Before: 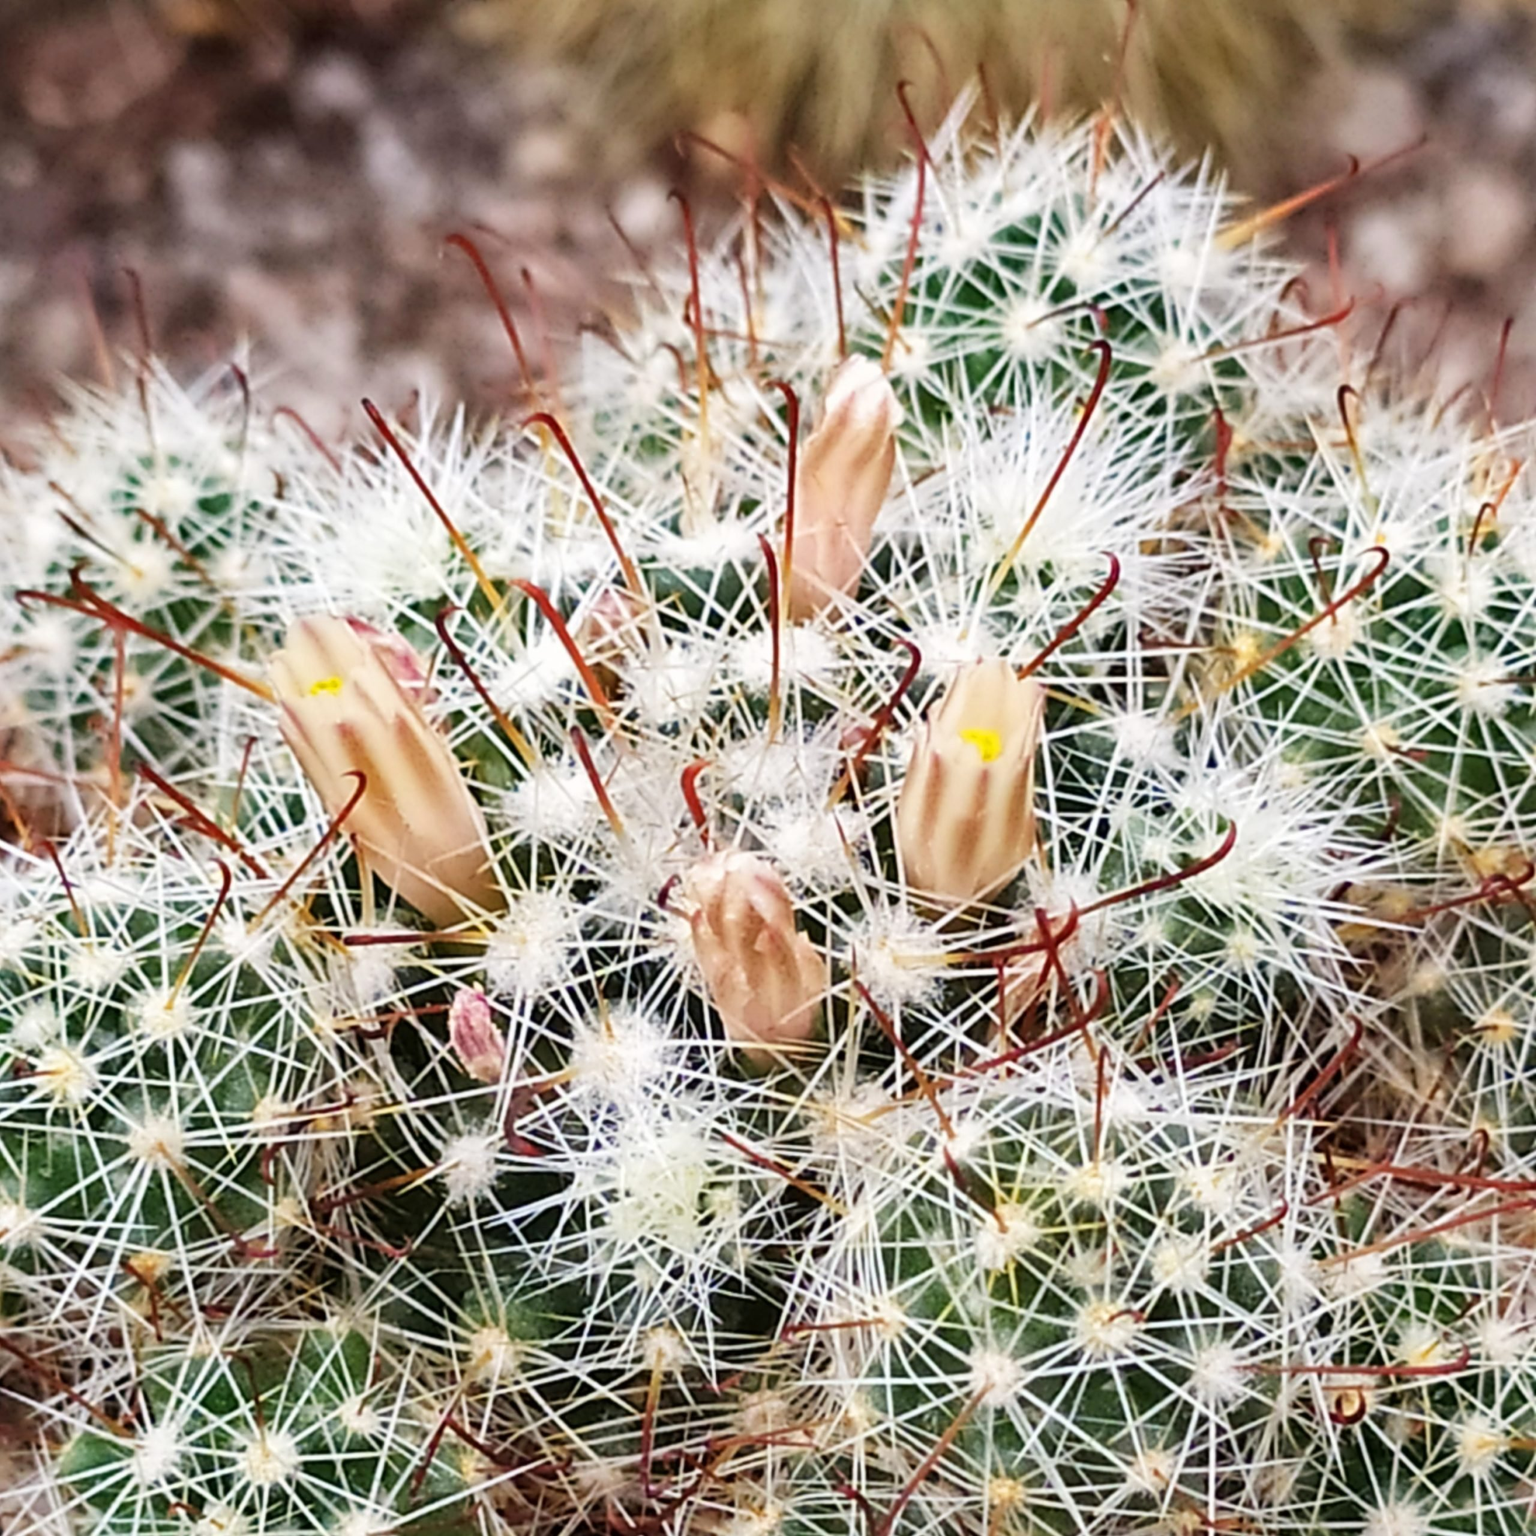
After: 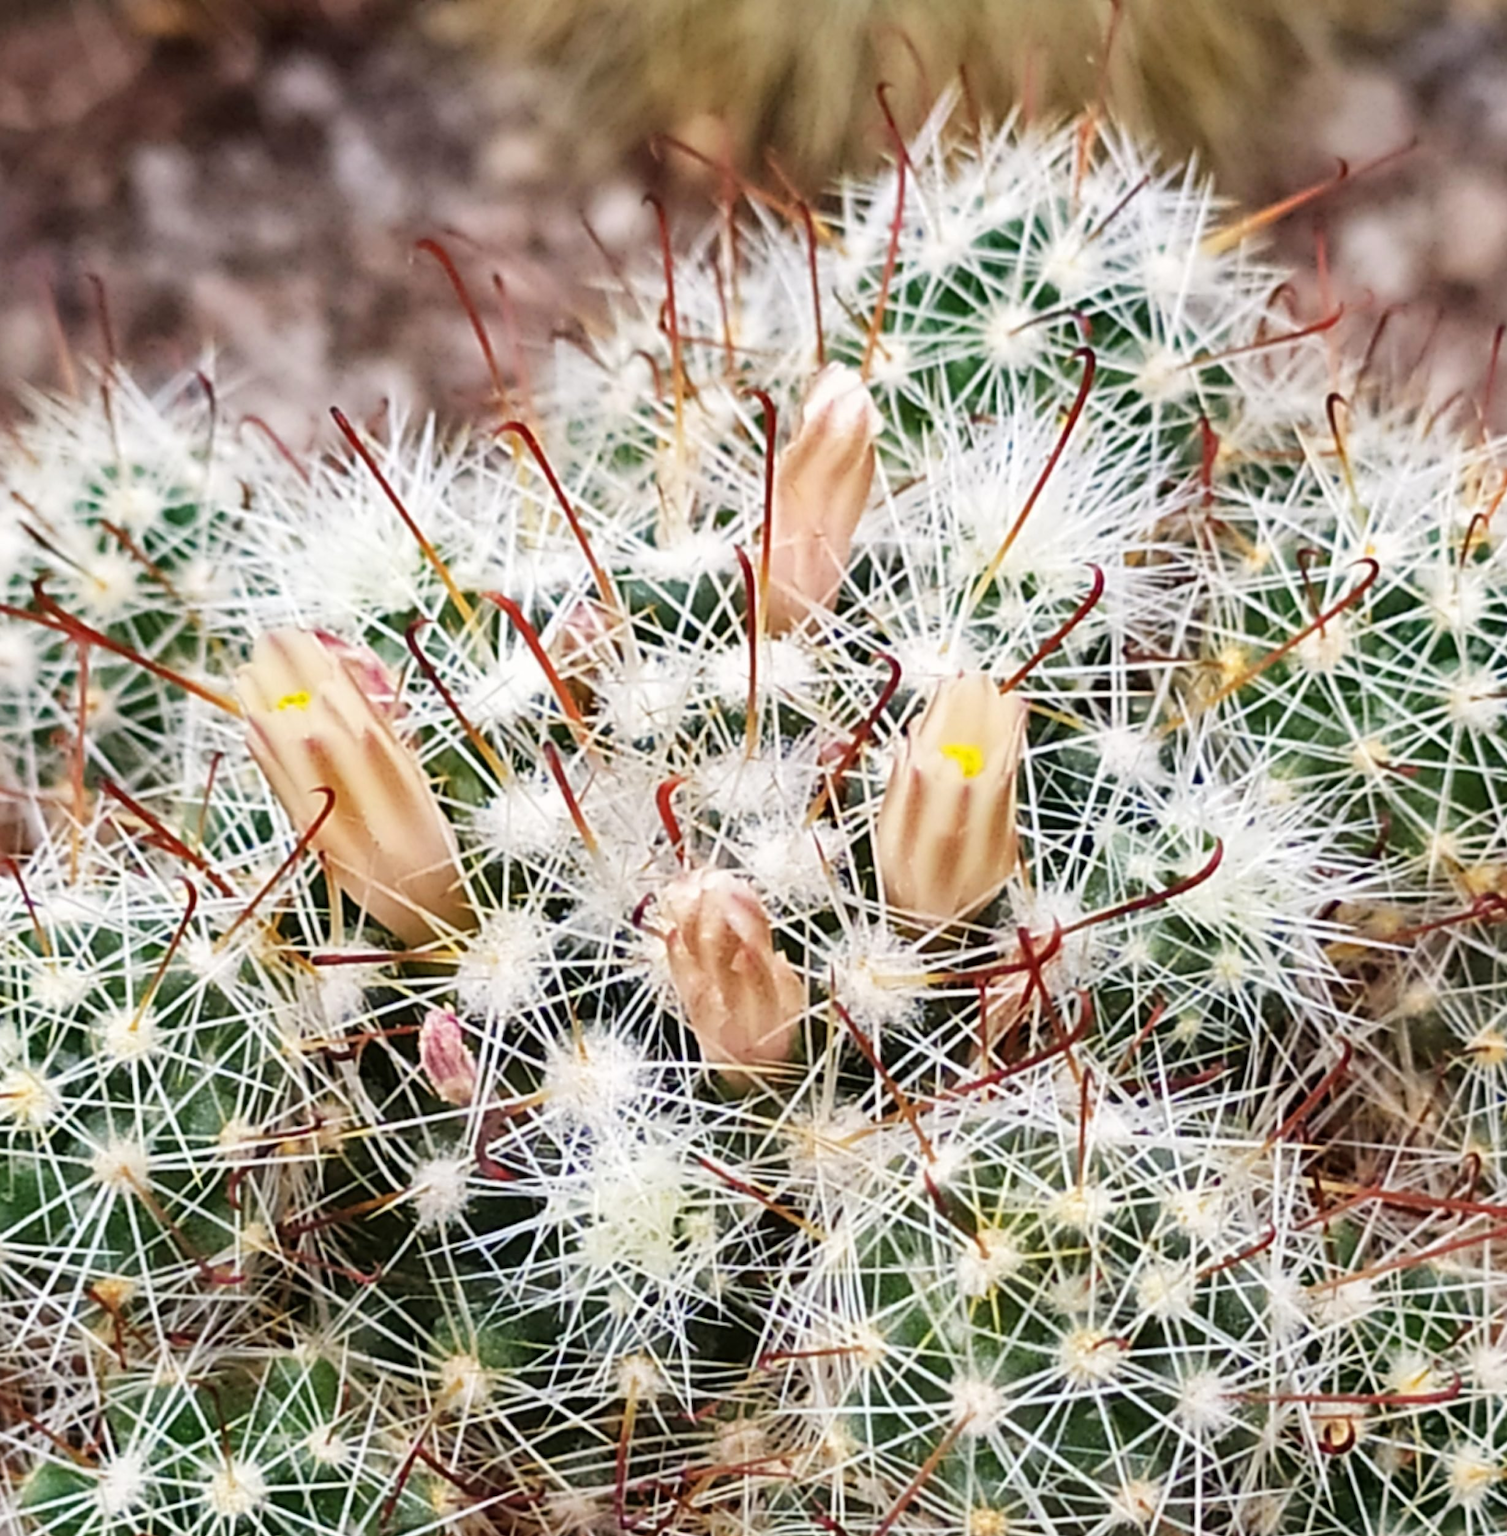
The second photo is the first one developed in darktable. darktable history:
crop and rotate: left 2.538%, right 1.319%, bottom 2.026%
